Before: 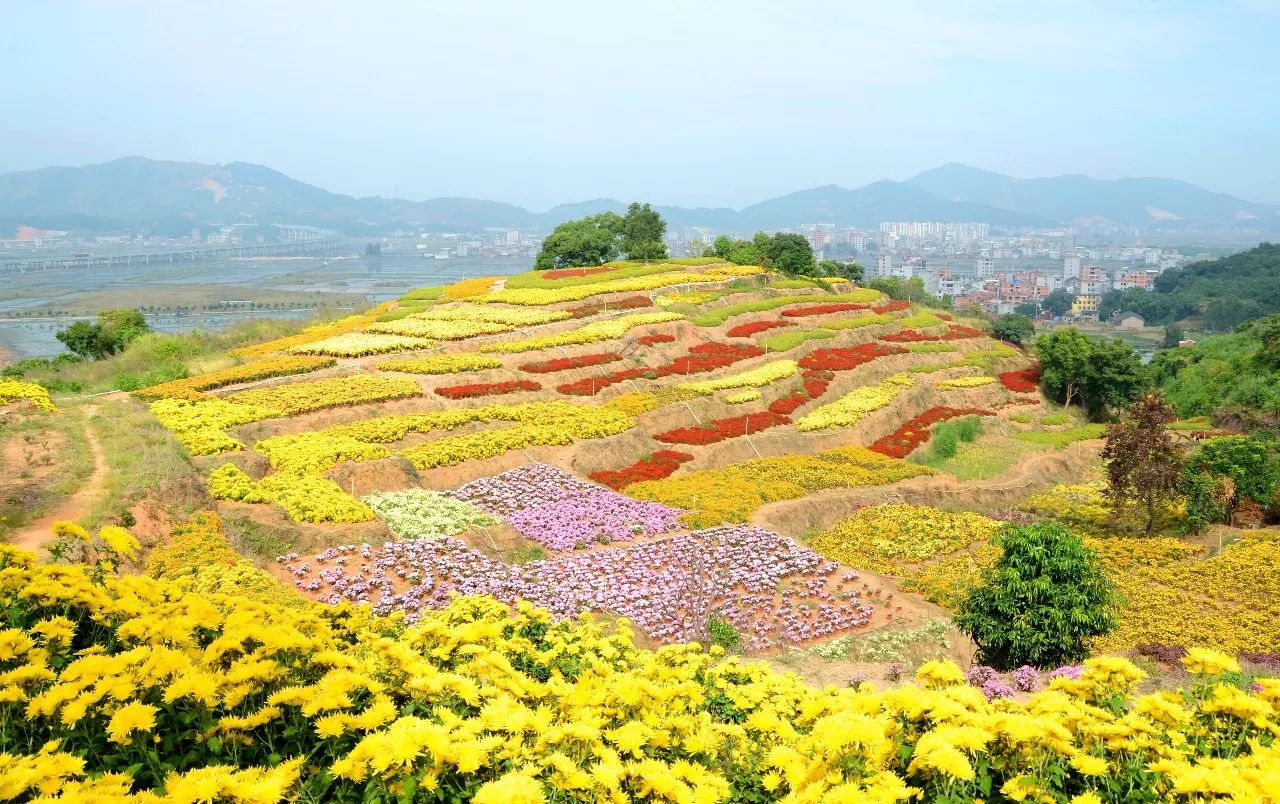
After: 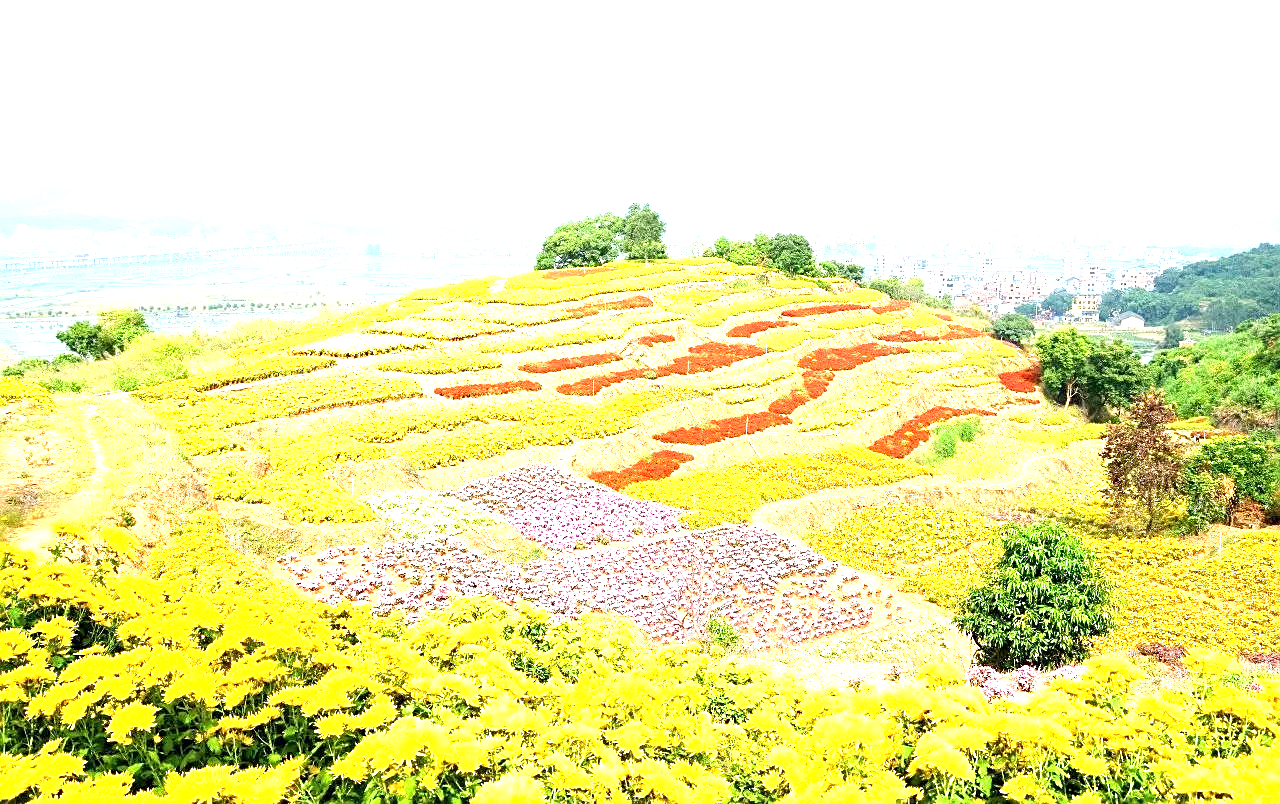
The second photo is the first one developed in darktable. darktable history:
exposure: black level correction 0.001, exposure 1.727 EV, compensate exposure bias true, compensate highlight preservation false
sharpen: on, module defaults
